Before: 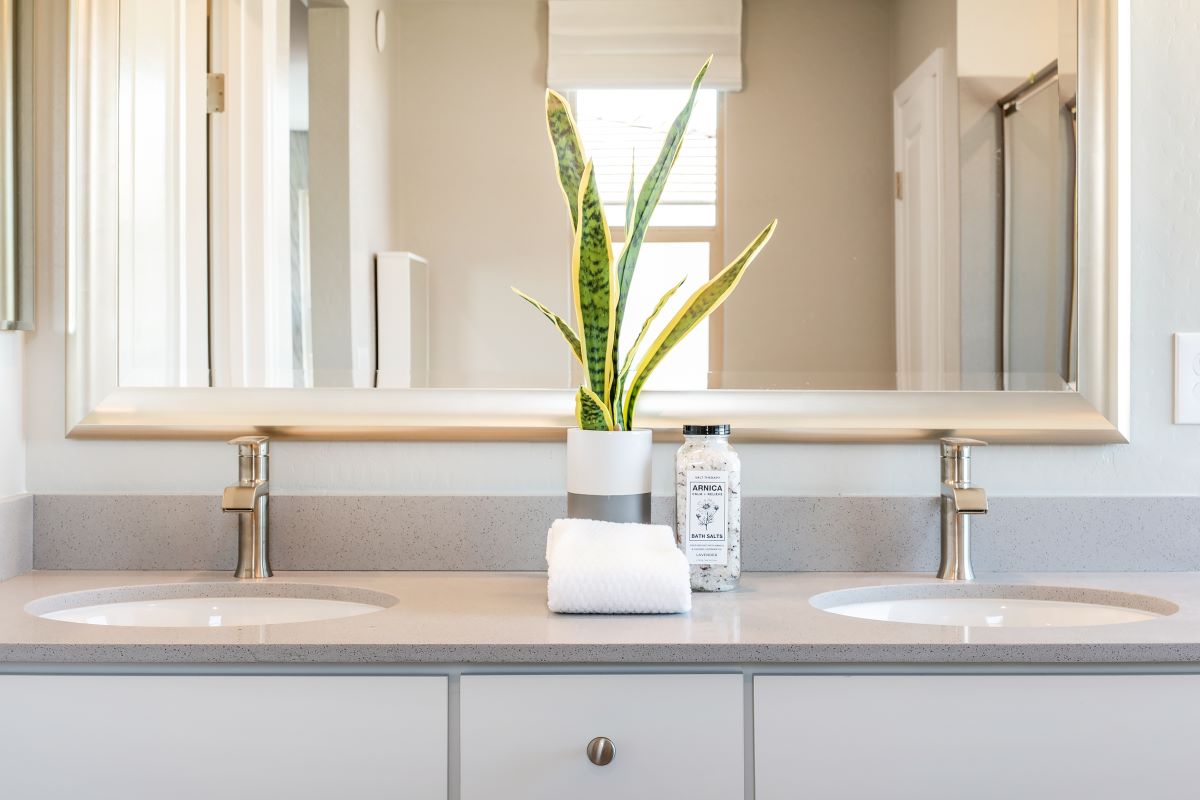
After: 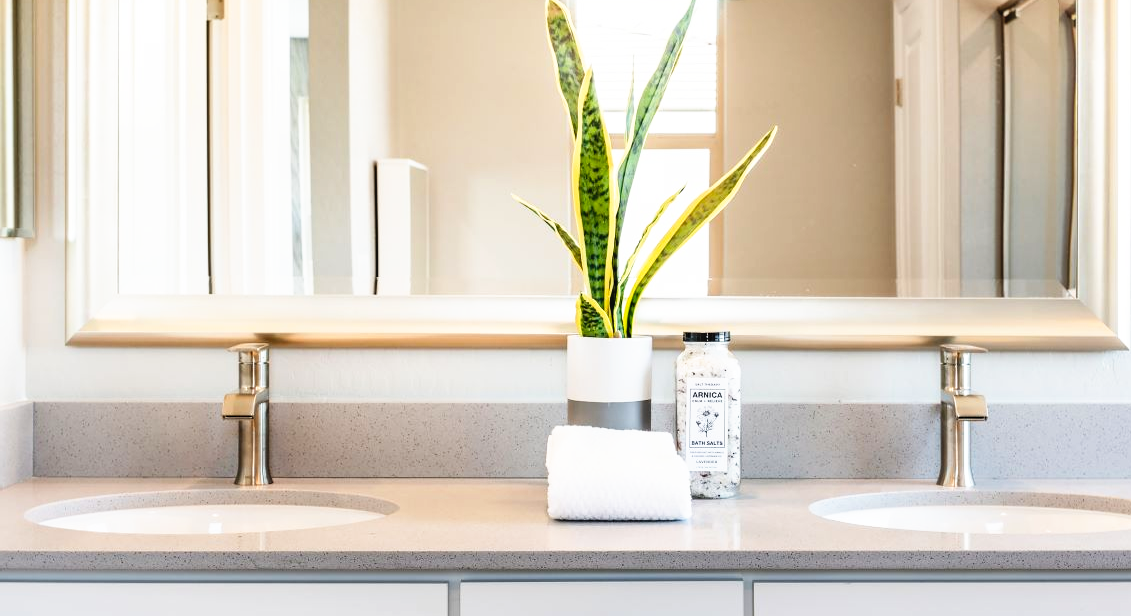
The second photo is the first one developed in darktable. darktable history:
crop and rotate: angle 0.03°, top 11.643%, right 5.651%, bottom 11.189%
tone curve: curves: ch0 [(0, 0) (0.003, 0.023) (0.011, 0.024) (0.025, 0.028) (0.044, 0.035) (0.069, 0.043) (0.1, 0.052) (0.136, 0.063) (0.177, 0.094) (0.224, 0.145) (0.277, 0.209) (0.335, 0.281) (0.399, 0.364) (0.468, 0.453) (0.543, 0.553) (0.623, 0.66) (0.709, 0.767) (0.801, 0.88) (0.898, 0.968) (1, 1)], preserve colors none
white balance: emerald 1
